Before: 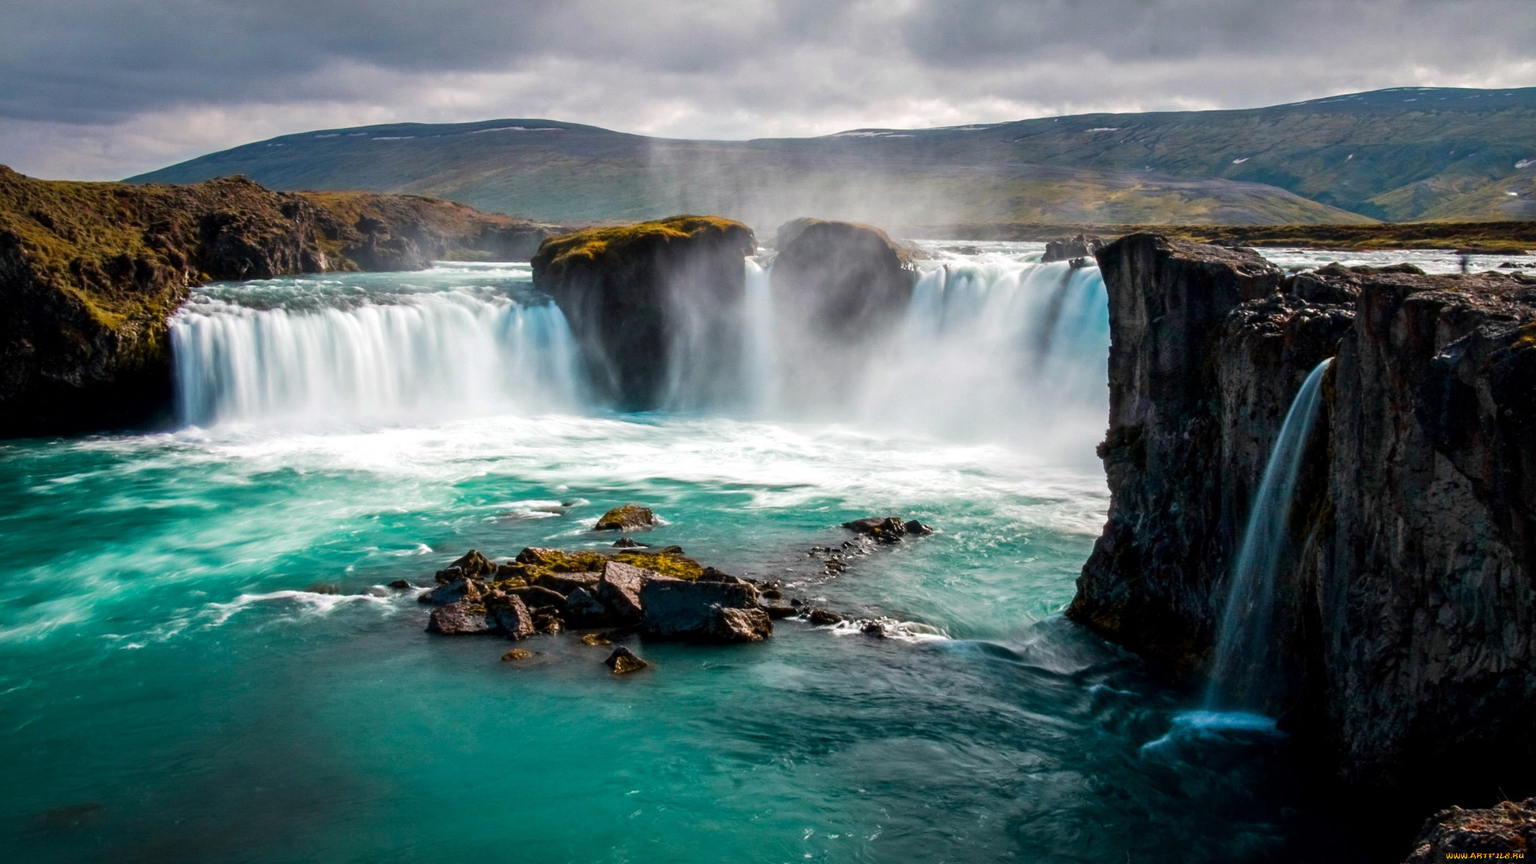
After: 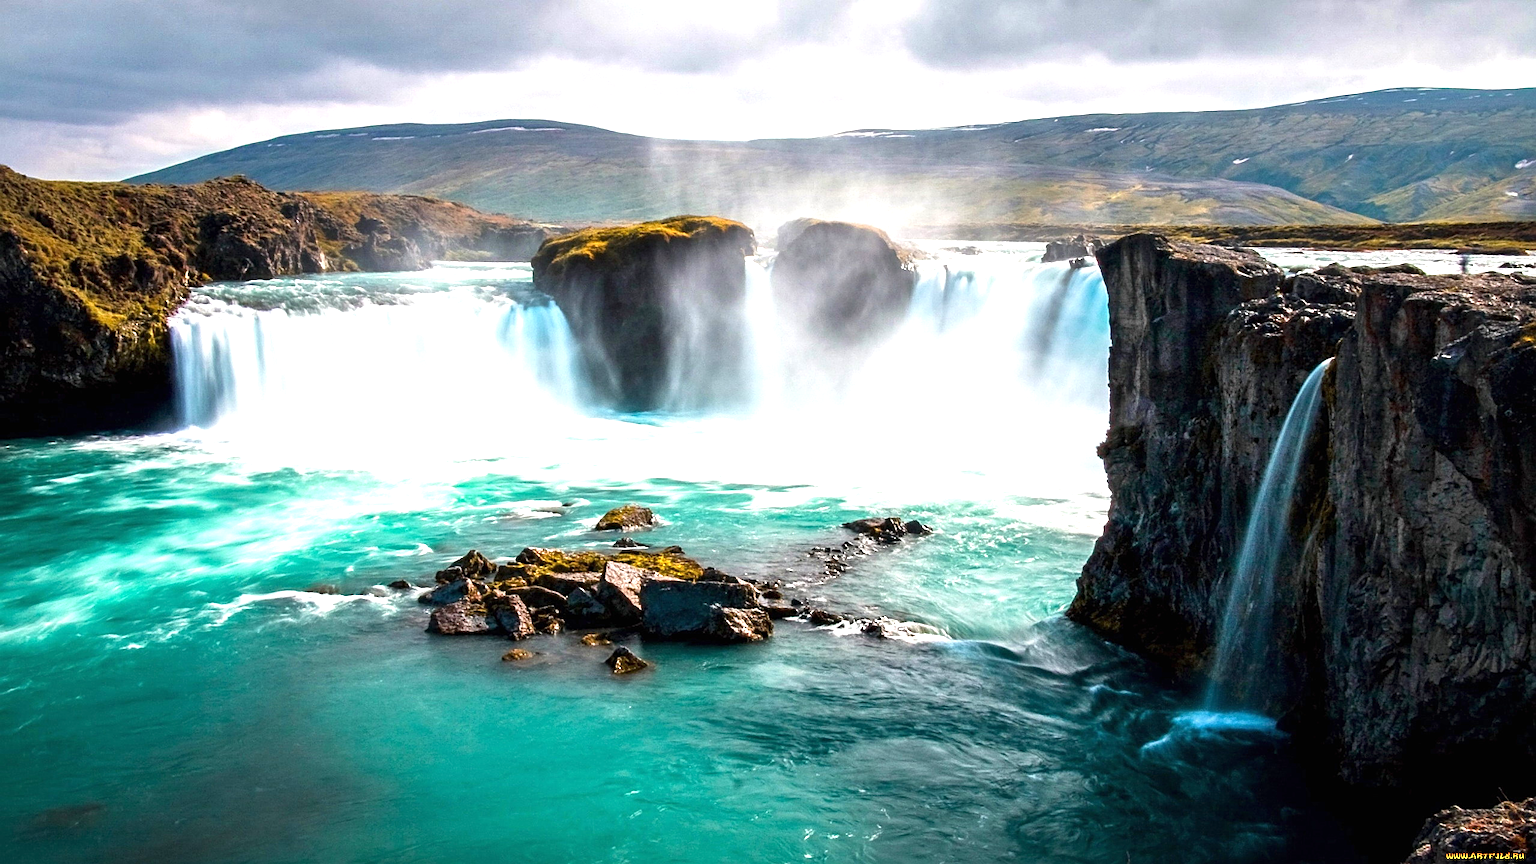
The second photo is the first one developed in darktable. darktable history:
sharpen: on, module defaults
exposure: black level correction 0, exposure 1.105 EV, compensate exposure bias true, compensate highlight preservation false
